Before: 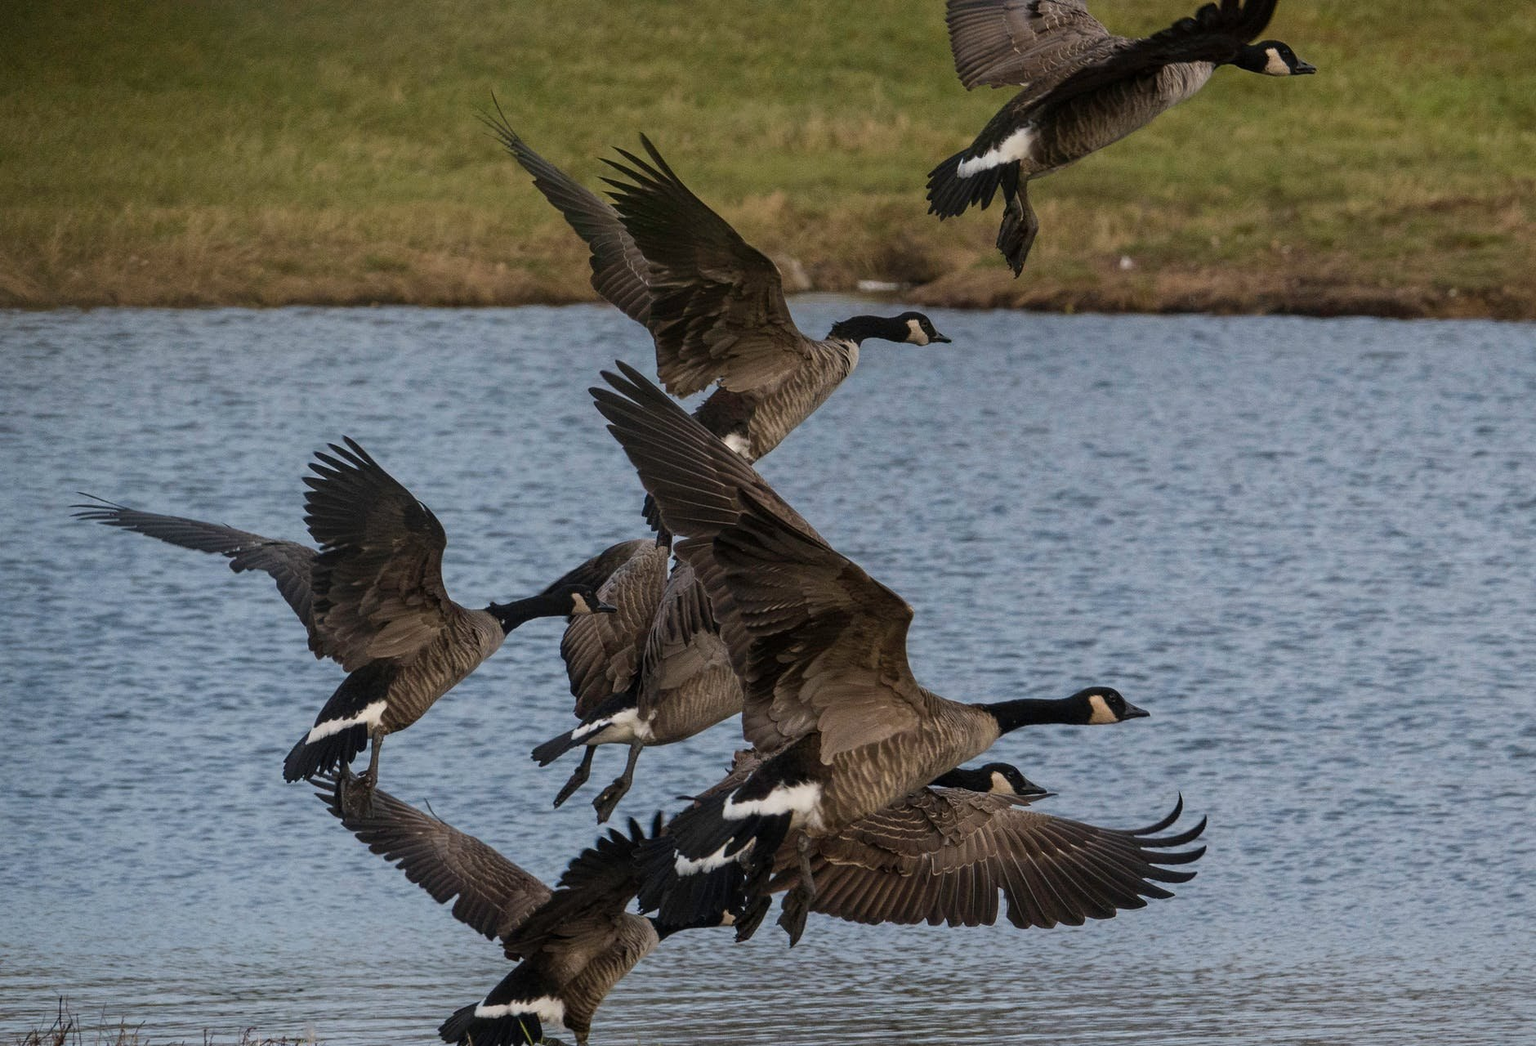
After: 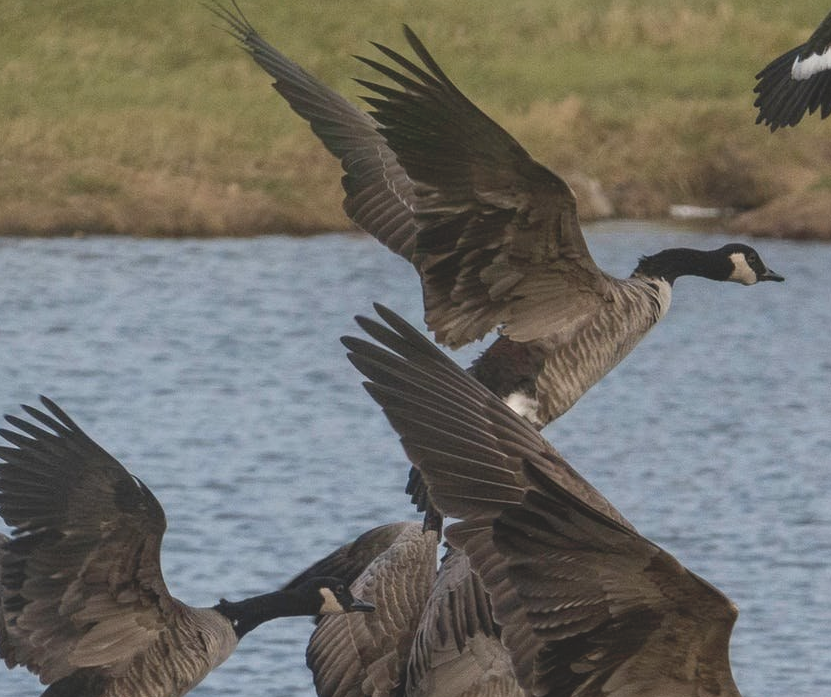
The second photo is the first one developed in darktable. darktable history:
crop: left 20.239%, top 10.843%, right 35.551%, bottom 34.666%
tone curve: curves: ch0 [(0, 0.137) (1, 1)], preserve colors none
